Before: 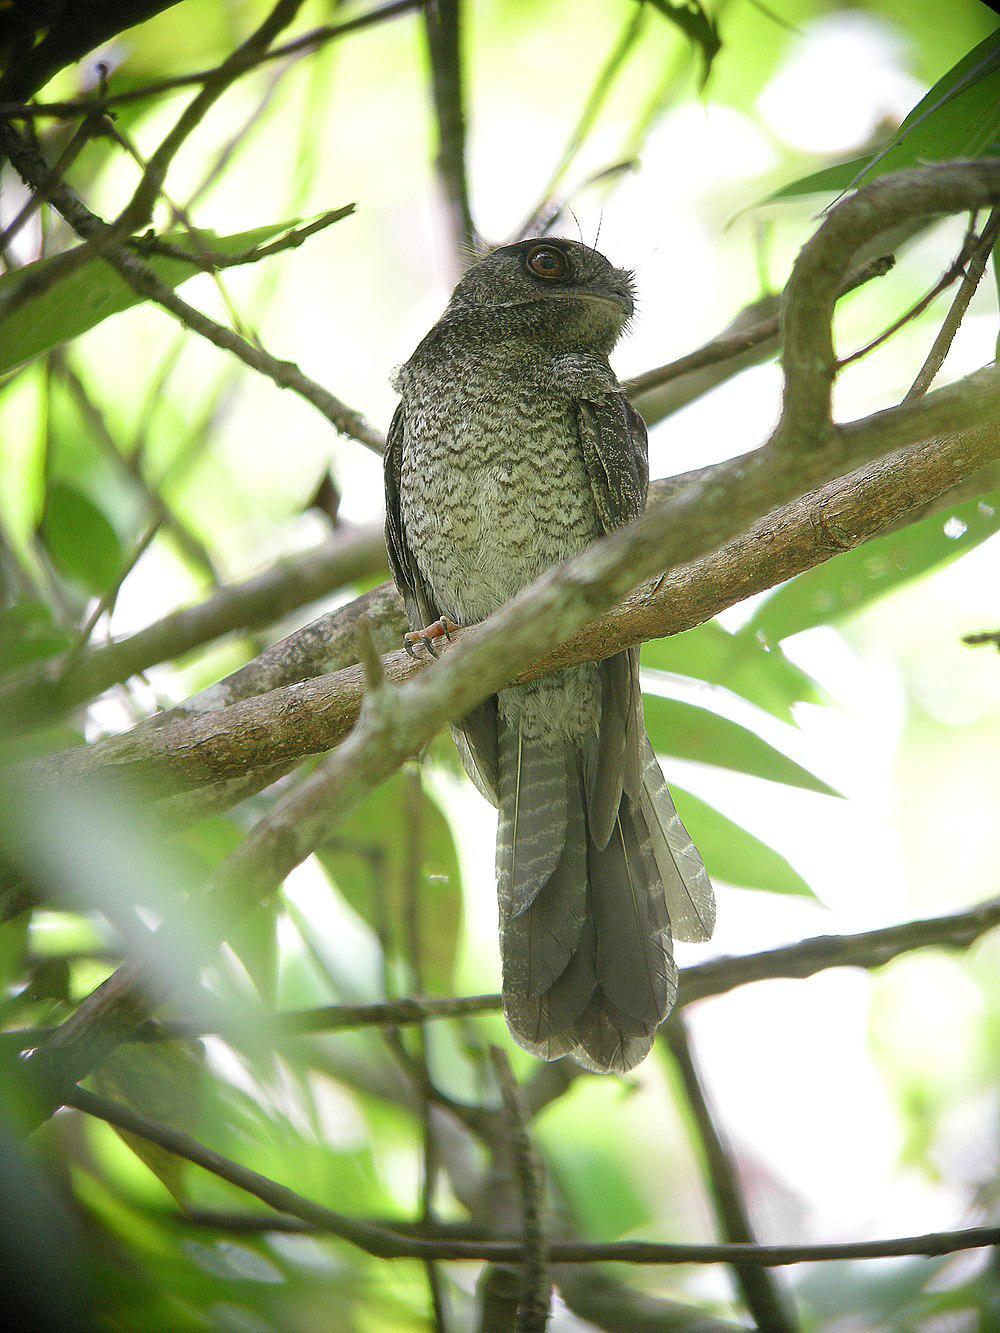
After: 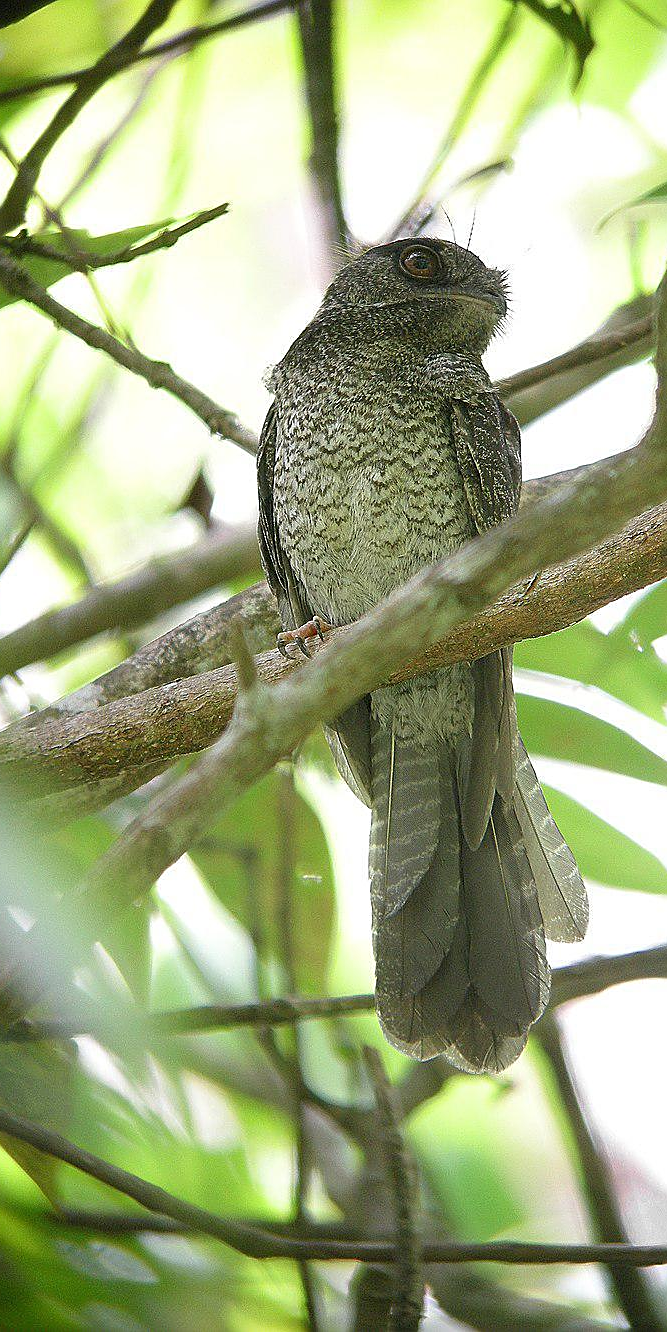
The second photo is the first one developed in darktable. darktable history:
crop and rotate: left 12.722%, right 20.575%
sharpen: amount 0.493
